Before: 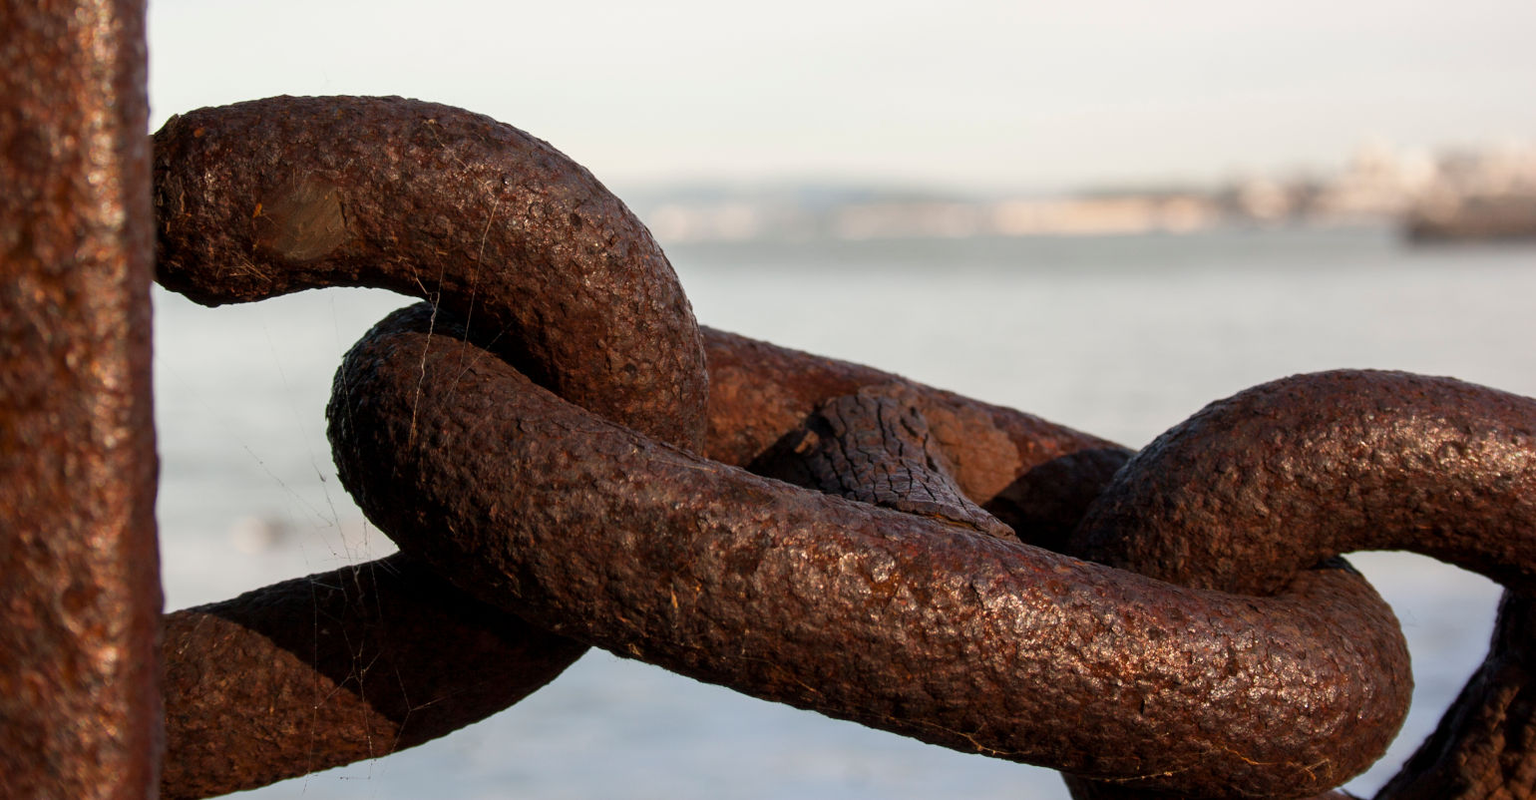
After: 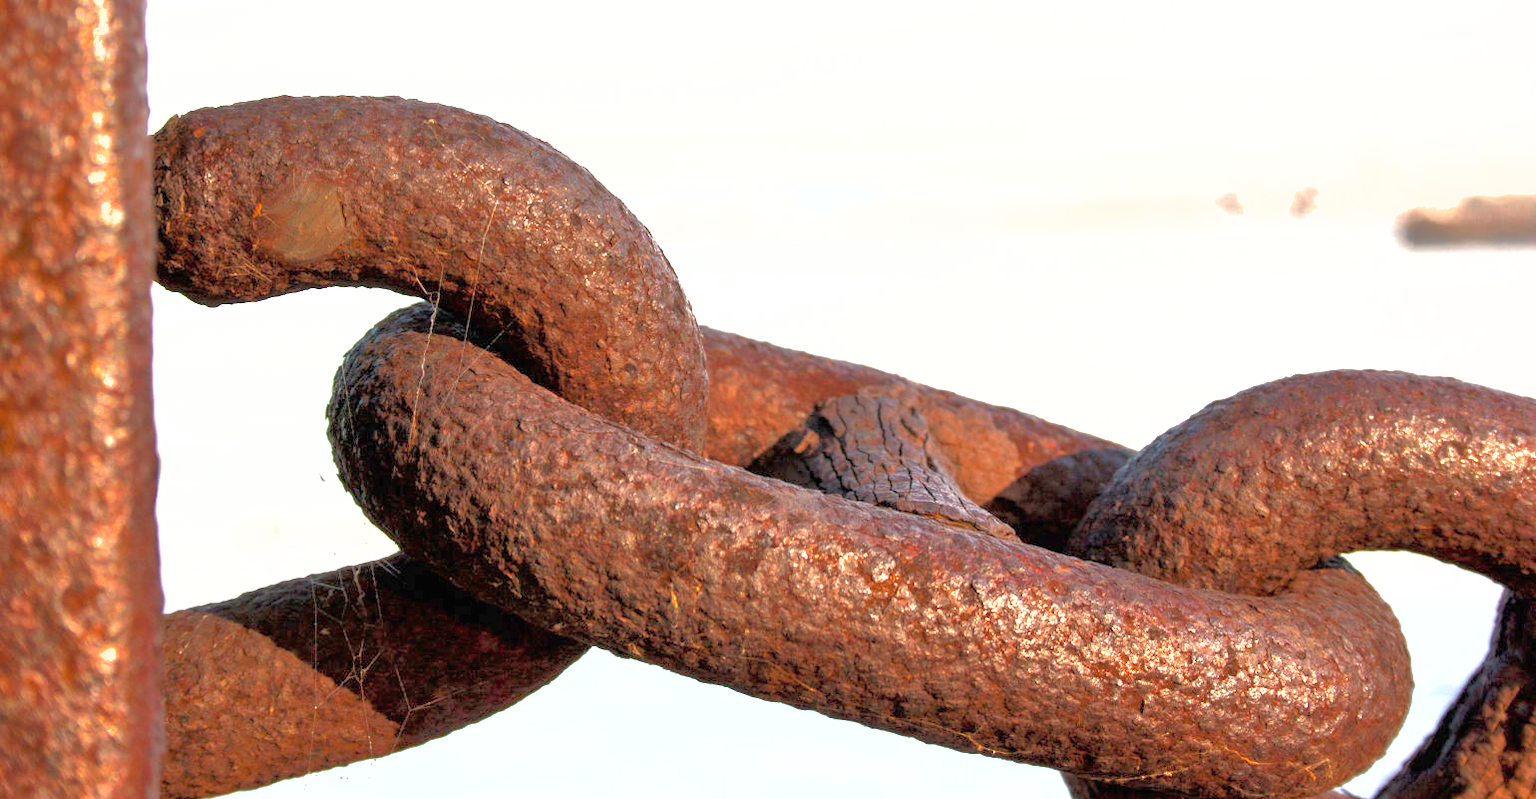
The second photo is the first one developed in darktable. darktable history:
tone equalizer: -7 EV 0.141 EV, -6 EV 0.606 EV, -5 EV 1.18 EV, -4 EV 1.35 EV, -3 EV 1.17 EV, -2 EV 0.6 EV, -1 EV 0.151 EV
shadows and highlights: on, module defaults
exposure: black level correction 0, exposure 1.687 EV, compensate exposure bias true, compensate highlight preservation false
